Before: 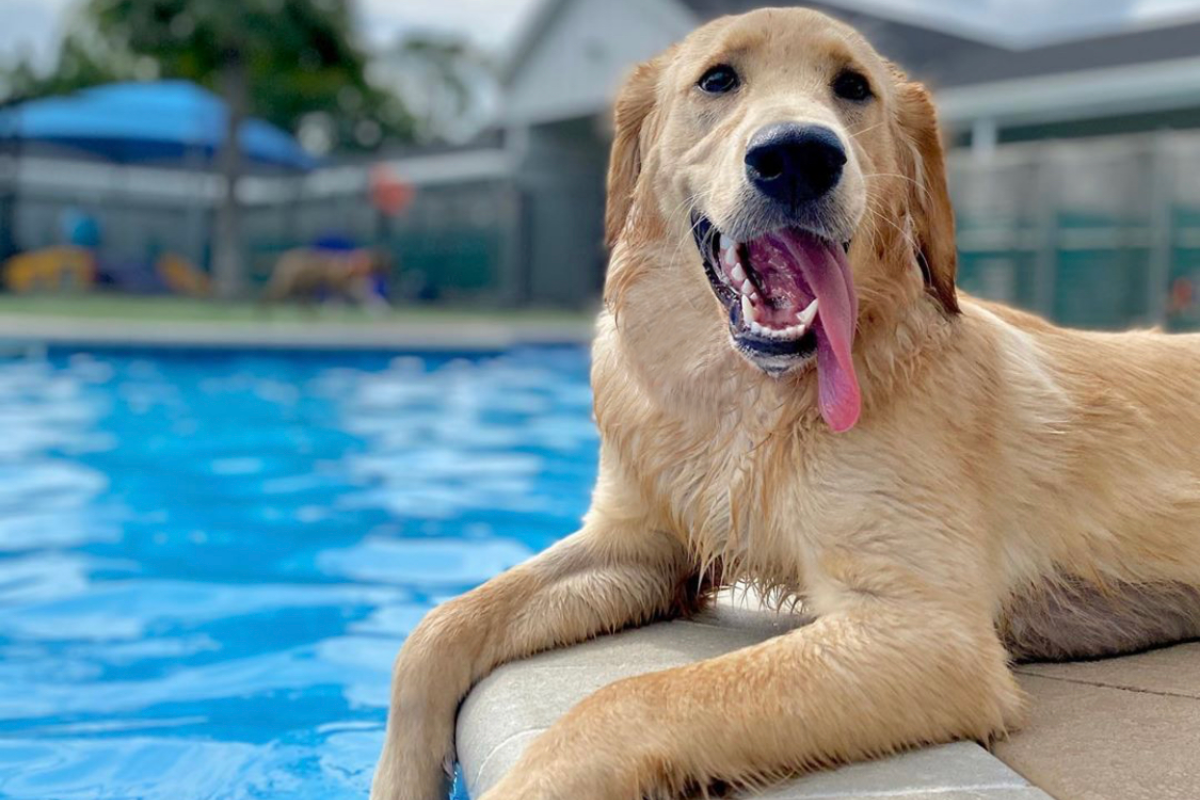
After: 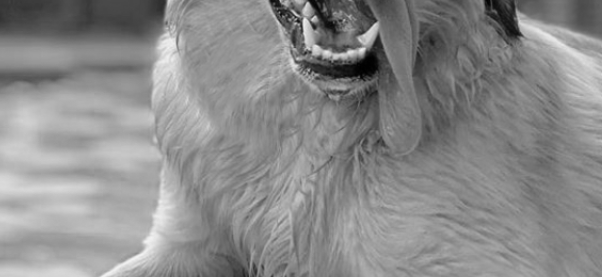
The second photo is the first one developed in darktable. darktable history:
color calibration: output gray [0.21, 0.42, 0.37, 0], gray › normalize channels true, illuminant same as pipeline (D50), adaptation XYZ, x 0.346, y 0.359, gamut compression 0
crop: left 36.607%, top 34.735%, right 13.146%, bottom 30.611%
